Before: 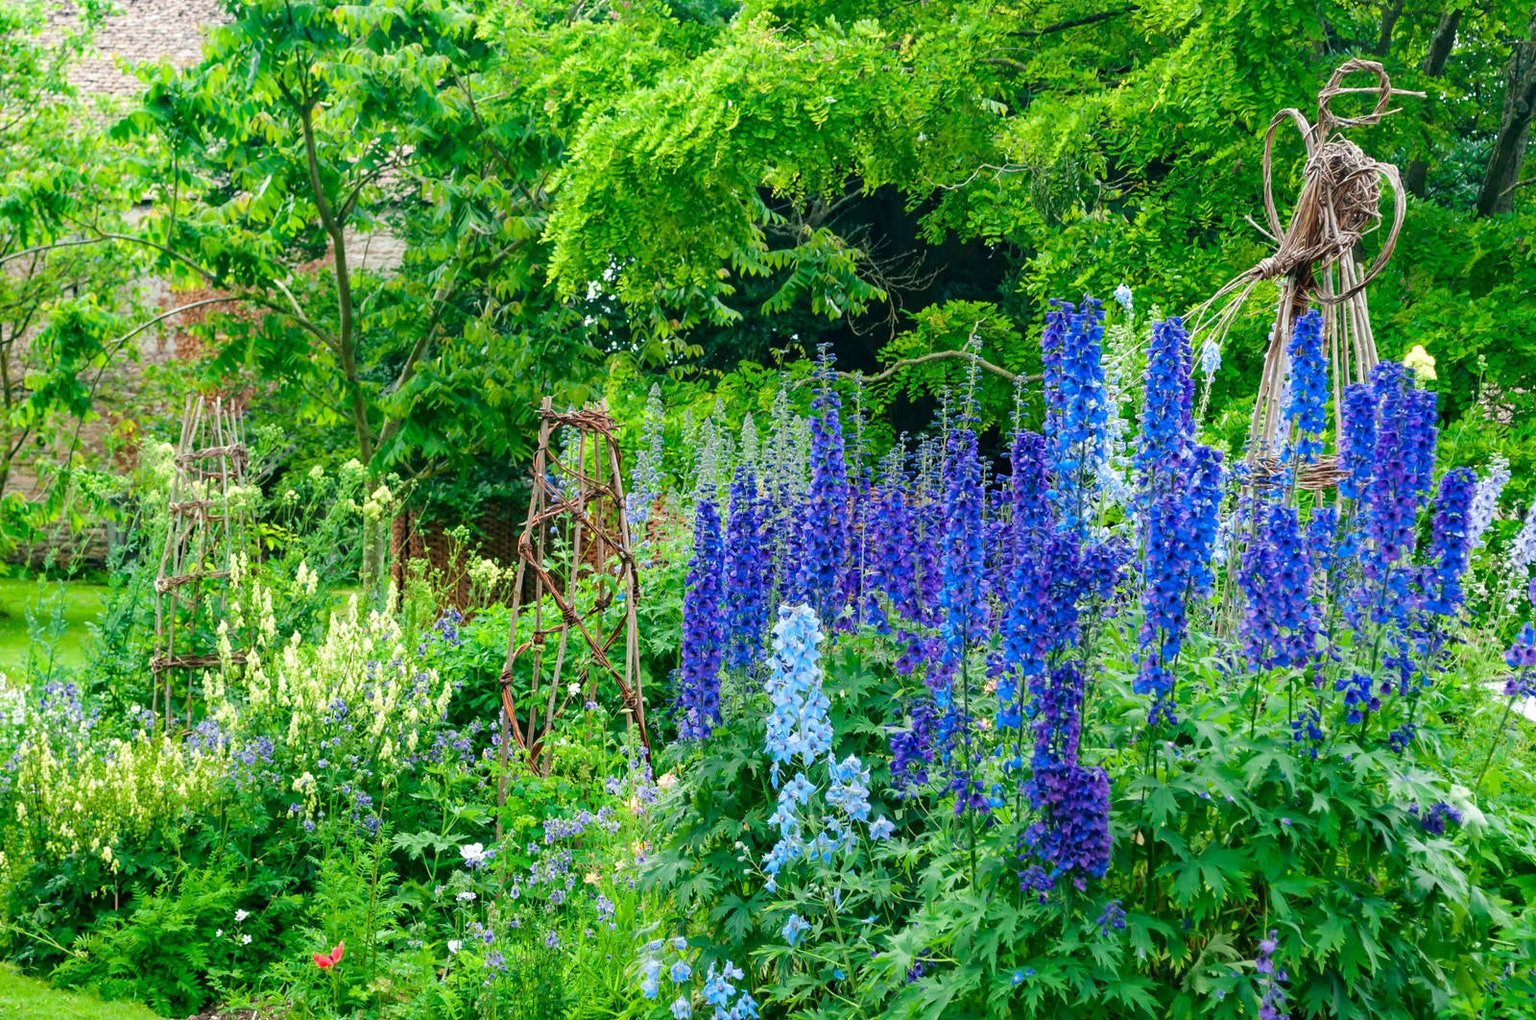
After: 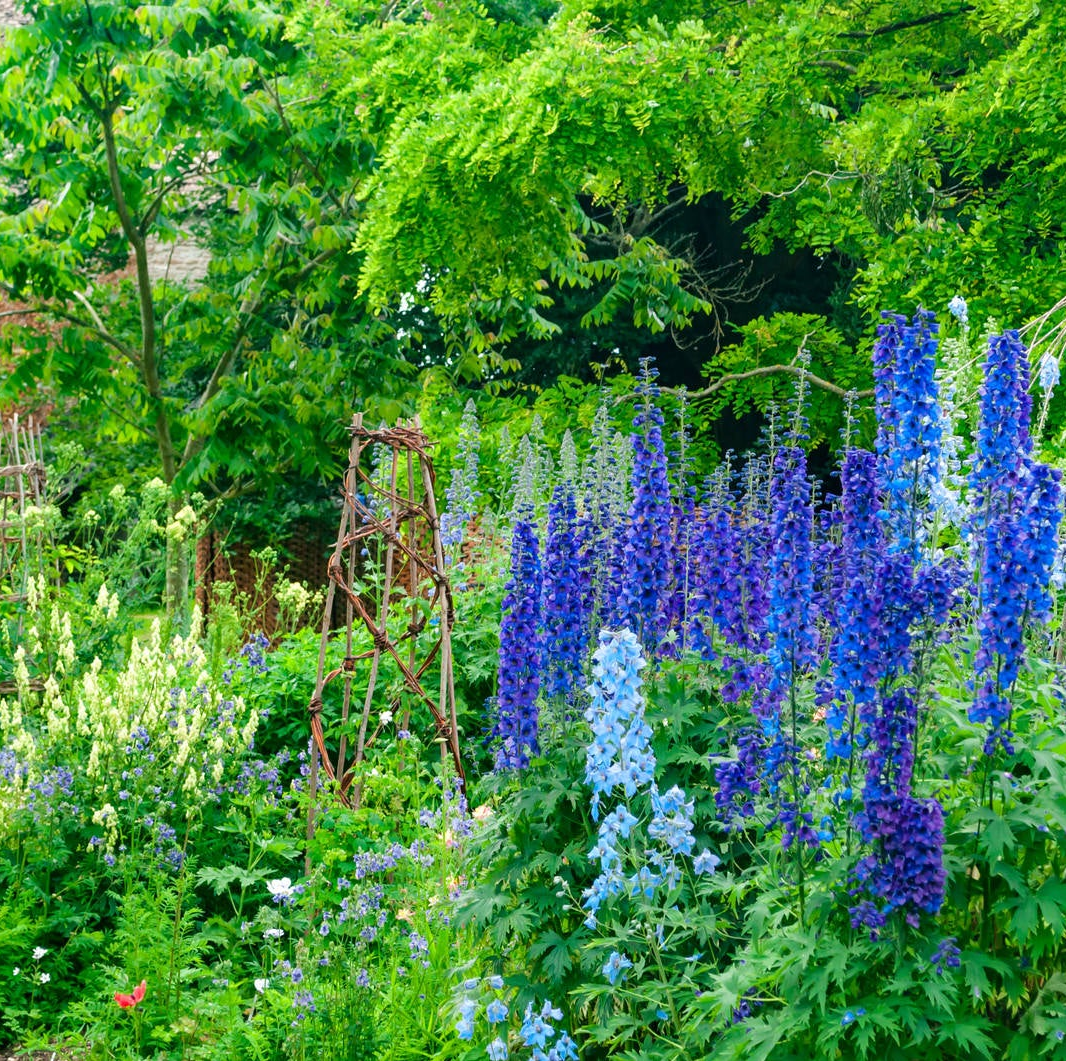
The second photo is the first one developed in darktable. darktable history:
crop and rotate: left 13.355%, right 20.017%
